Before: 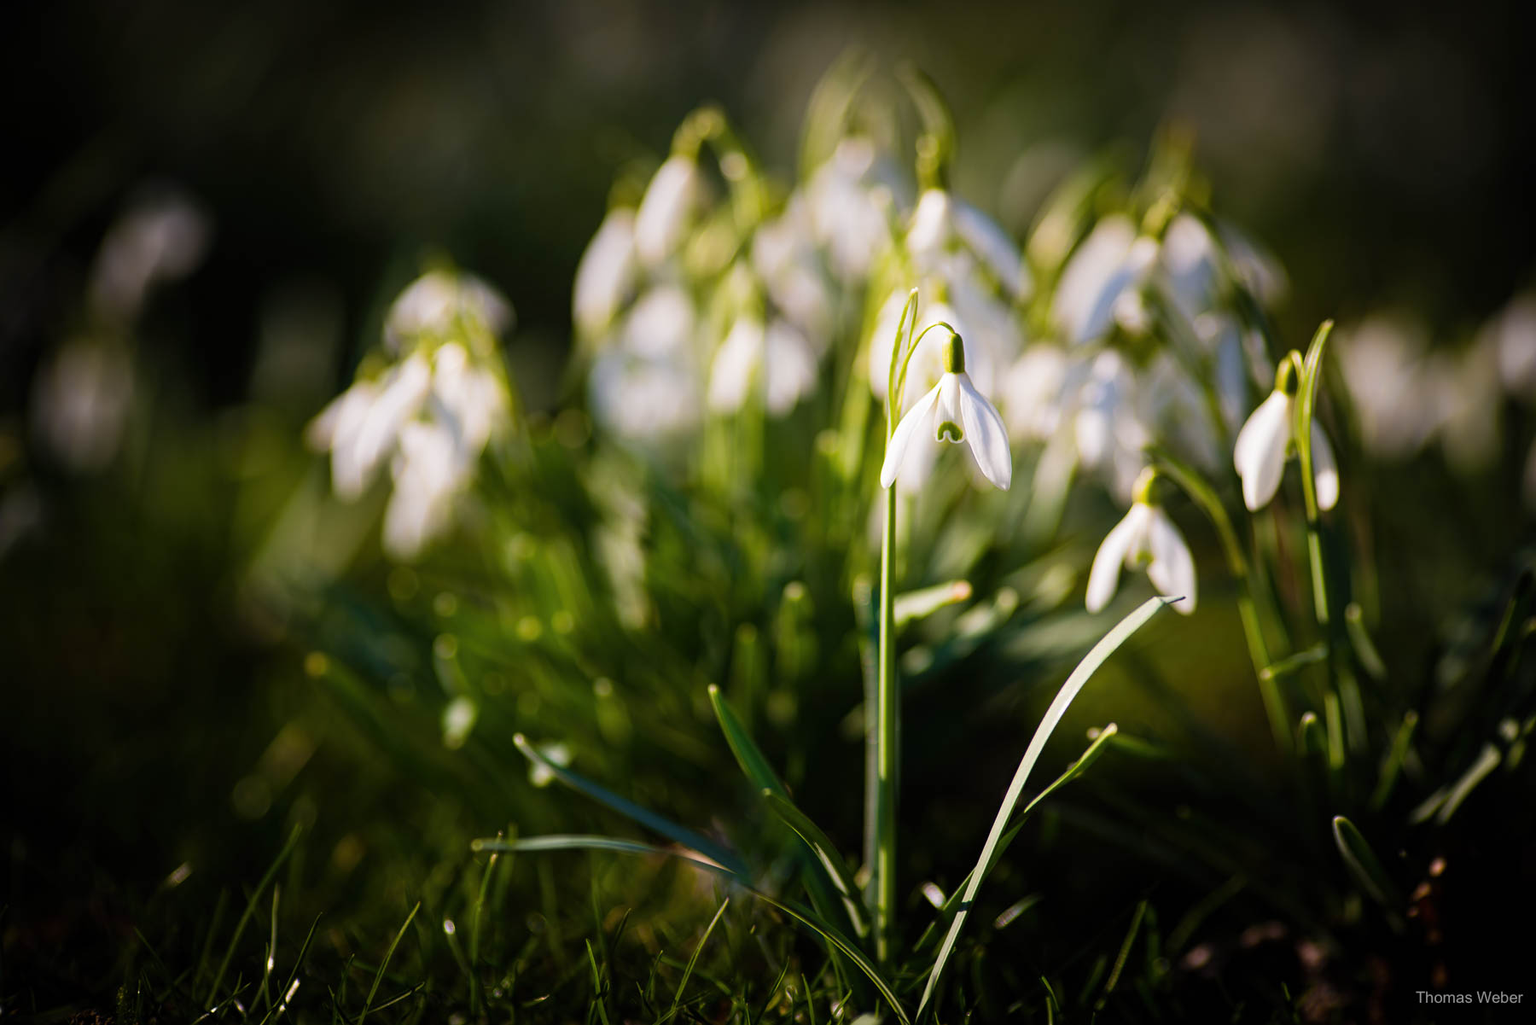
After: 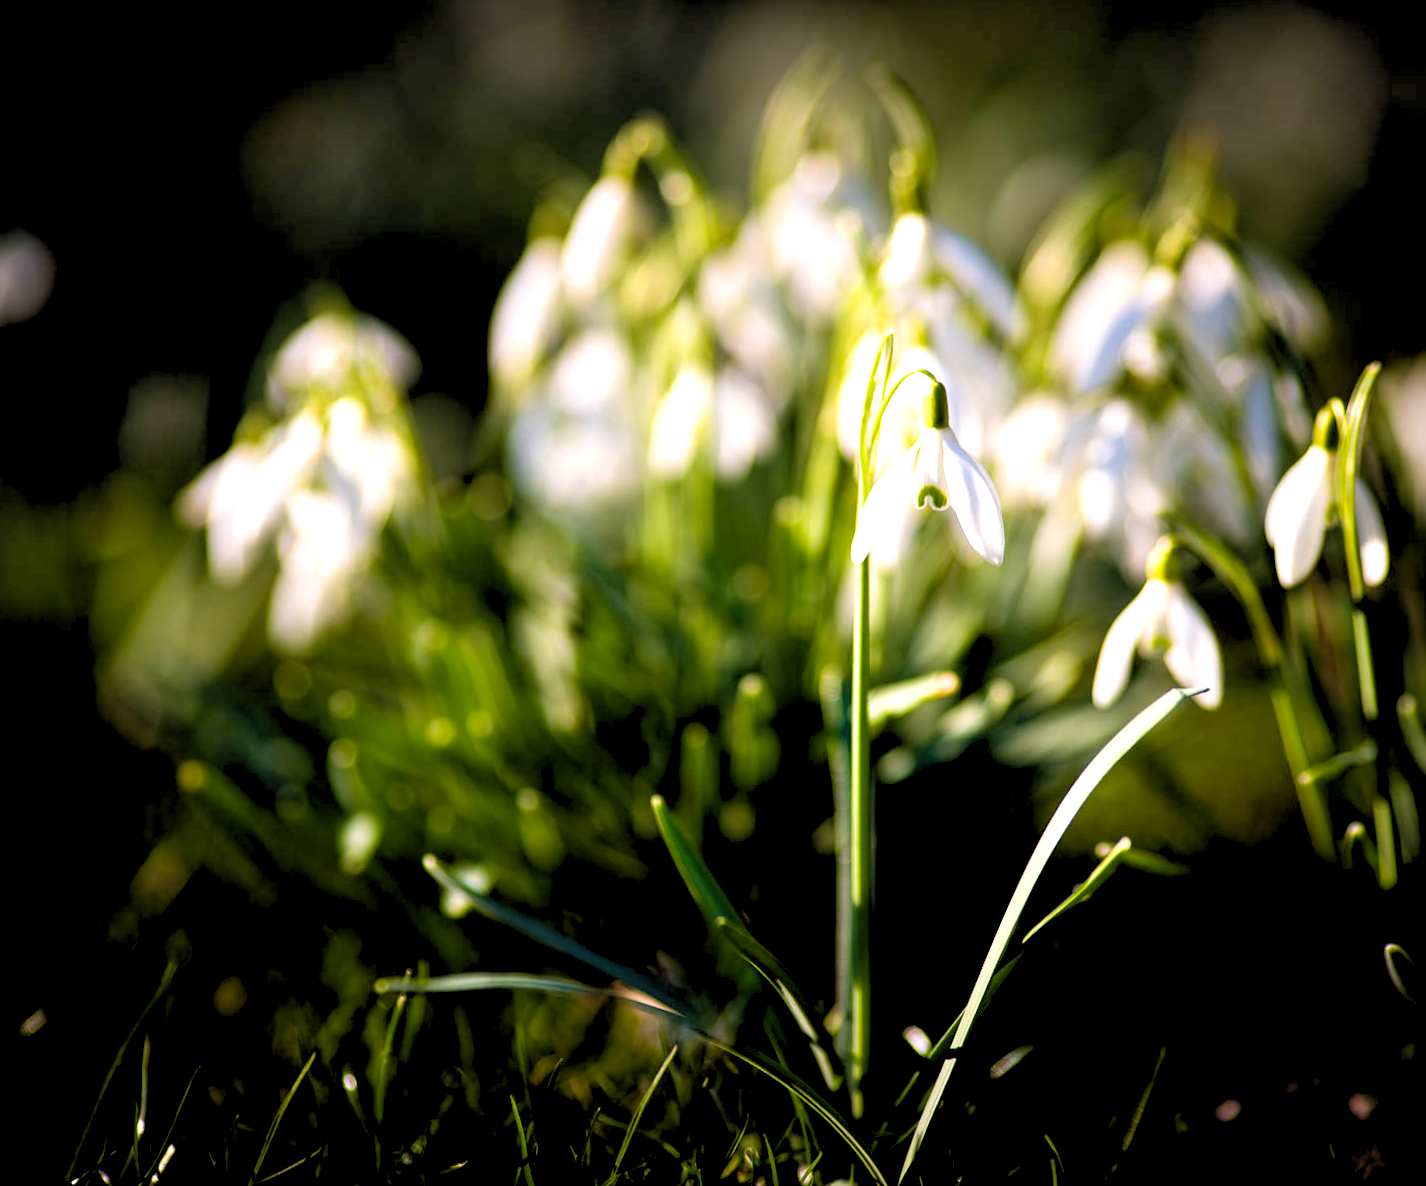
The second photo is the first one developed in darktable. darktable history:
rgb levels: levels [[0.013, 0.434, 0.89], [0, 0.5, 1], [0, 0.5, 1]]
exposure: black level correction 0.002, exposure -0.1 EV, compensate highlight preservation false
levels: levels [0, 0.43, 0.859]
crop and rotate: left 9.597%, right 10.195%
rotate and perspective: rotation -0.45°, automatic cropping original format, crop left 0.008, crop right 0.992, crop top 0.012, crop bottom 0.988
